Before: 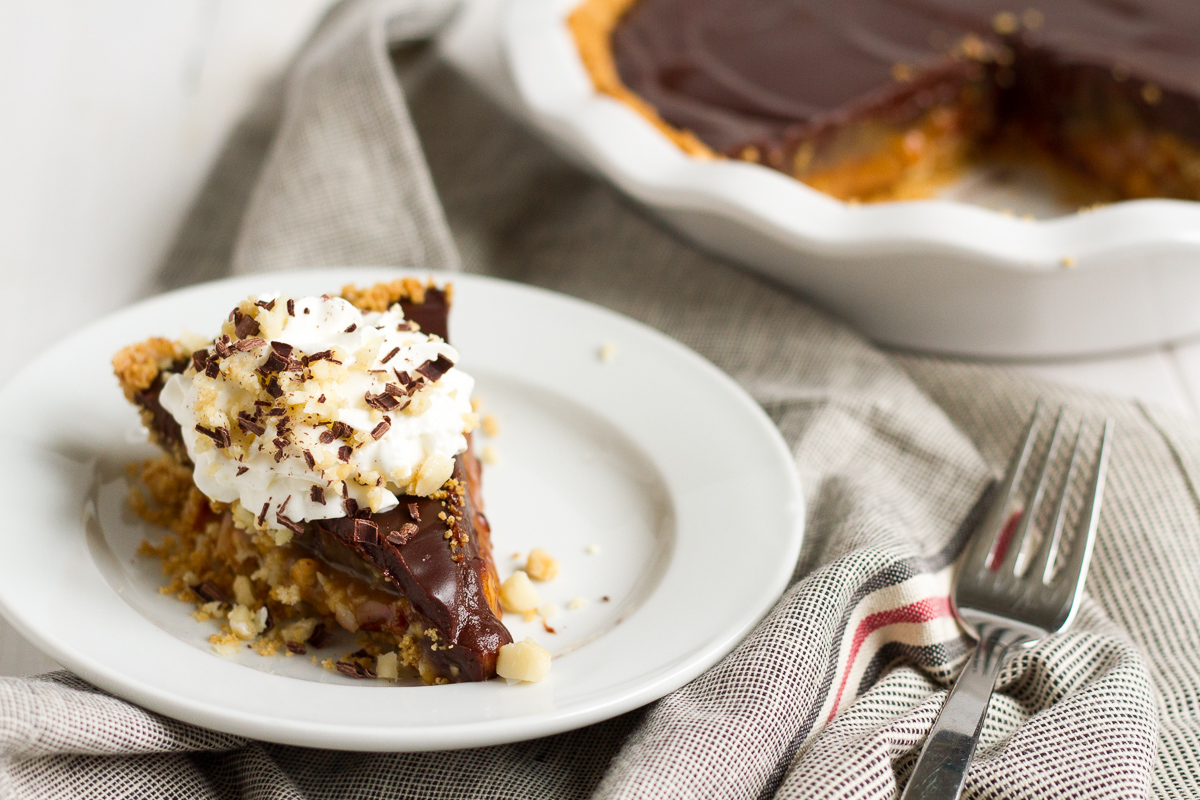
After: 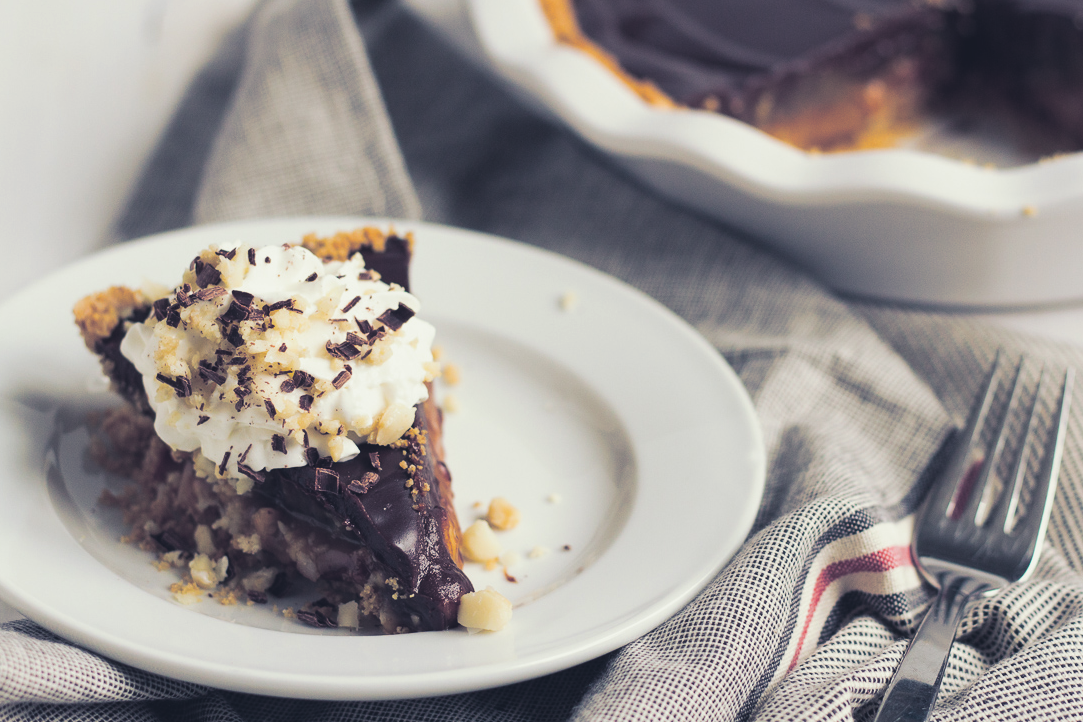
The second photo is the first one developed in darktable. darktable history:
crop: left 3.305%, top 6.436%, right 6.389%, bottom 3.258%
split-toning: shadows › hue 230.4°
exposure: black level correction -0.014, exposure -0.193 EV, compensate highlight preservation false
